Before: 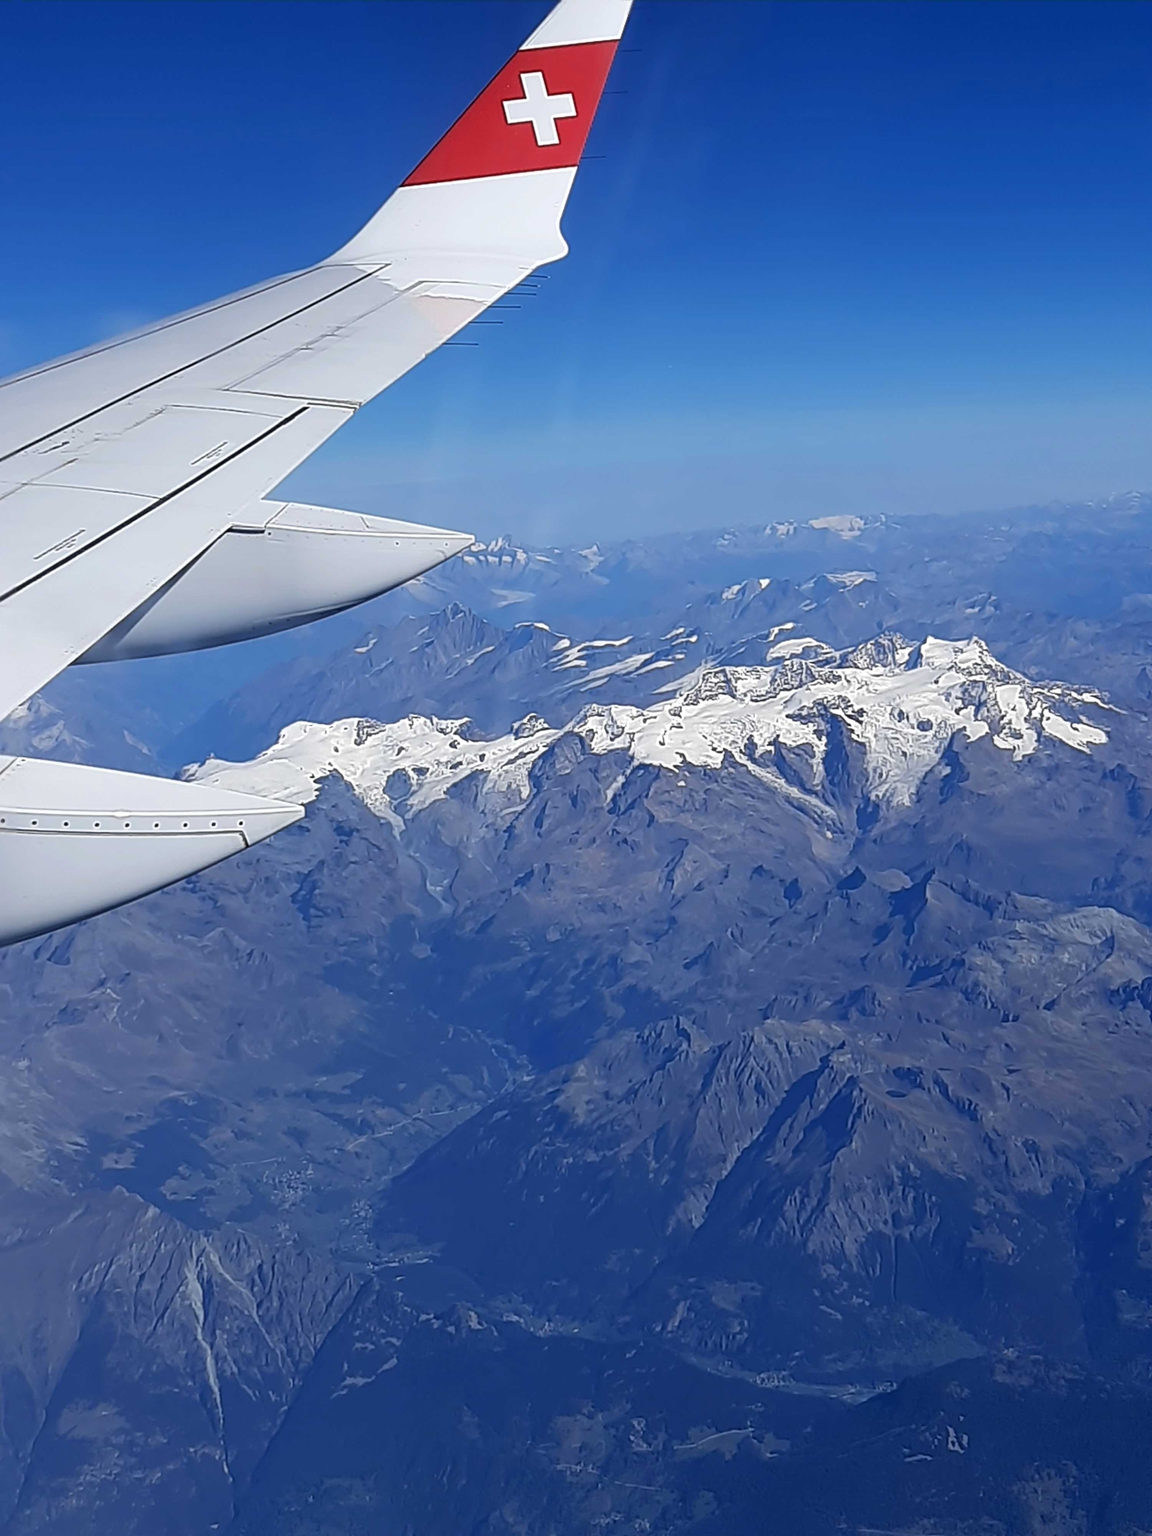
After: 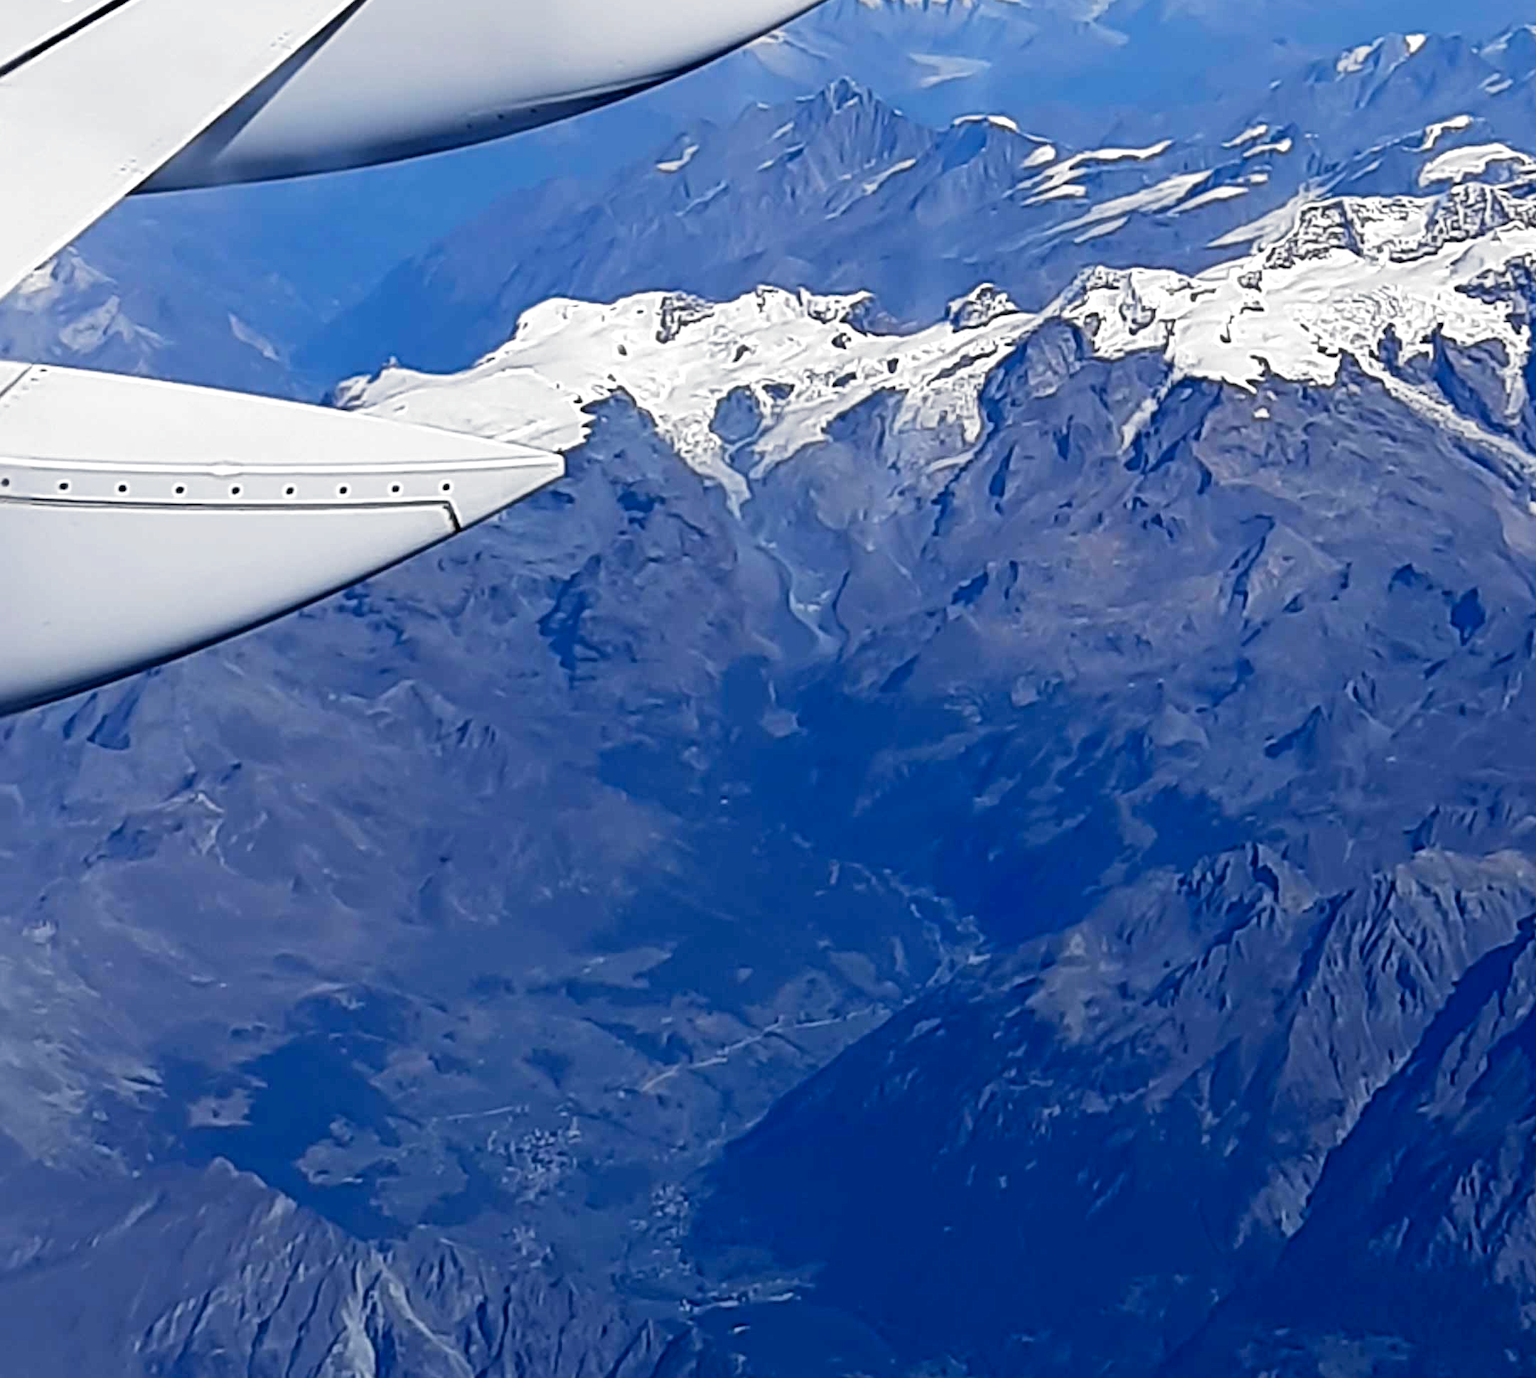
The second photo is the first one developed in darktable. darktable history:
filmic rgb: black relative exposure -8.2 EV, white relative exposure 2.2 EV, threshold 3 EV, hardness 7.11, latitude 75%, contrast 1.325, highlights saturation mix -2%, shadows ↔ highlights balance 30%, preserve chrominance no, color science v5 (2021), contrast in shadows safe, contrast in highlights safe, enable highlight reconstruction true
crop: top 36.498%, right 27.964%, bottom 14.995%
